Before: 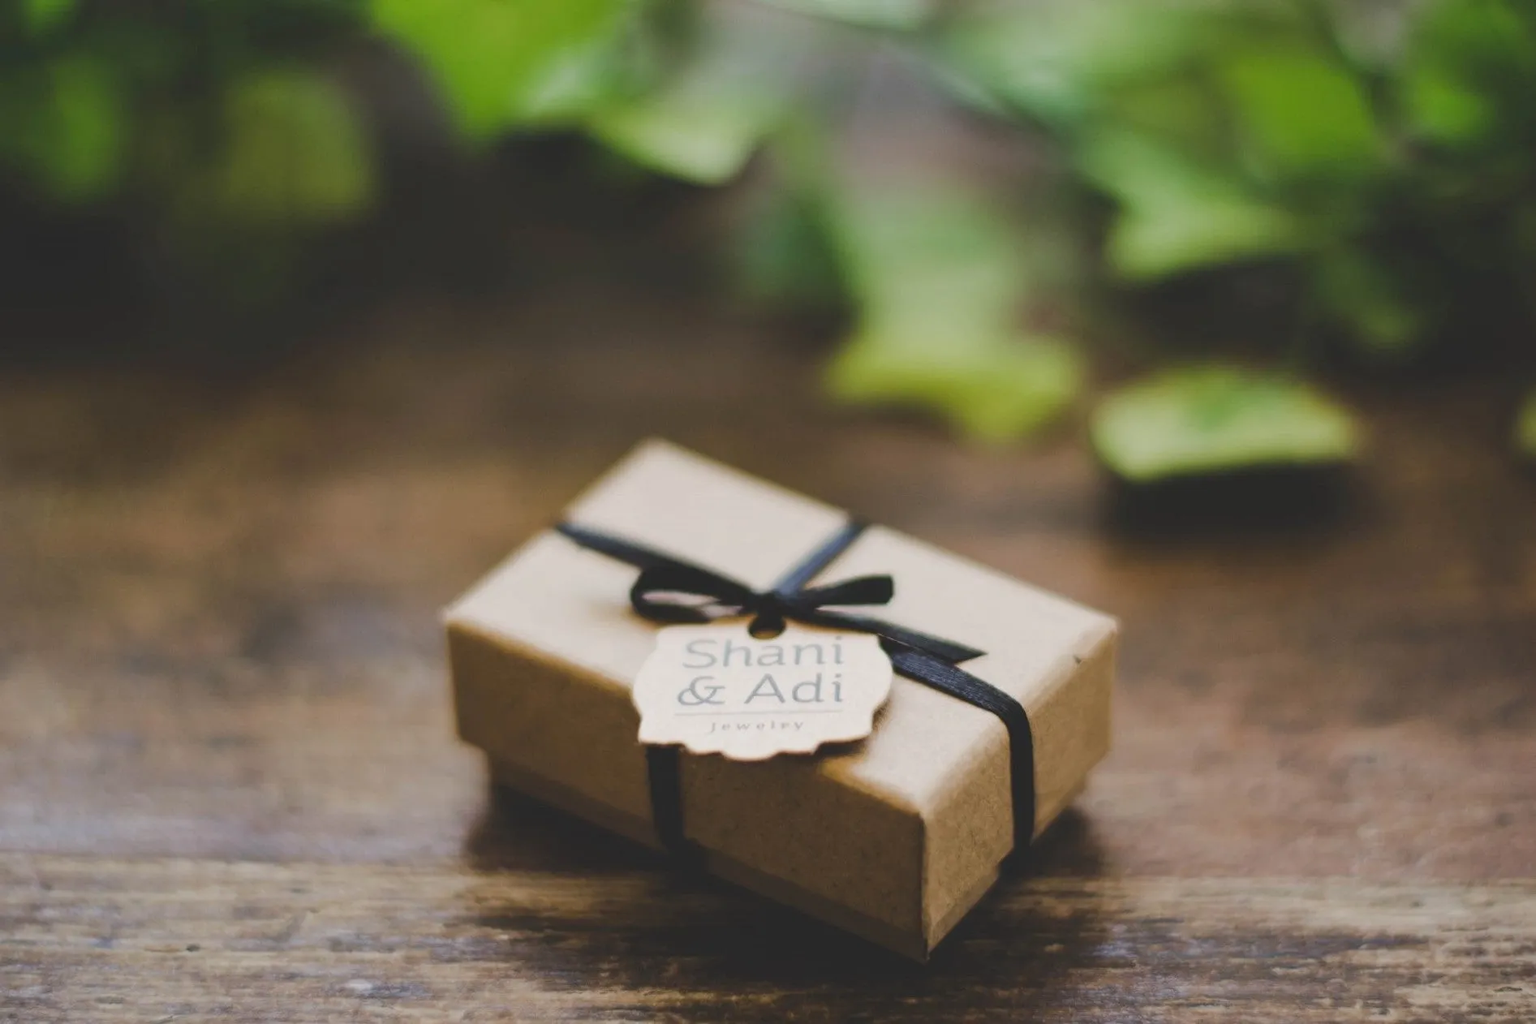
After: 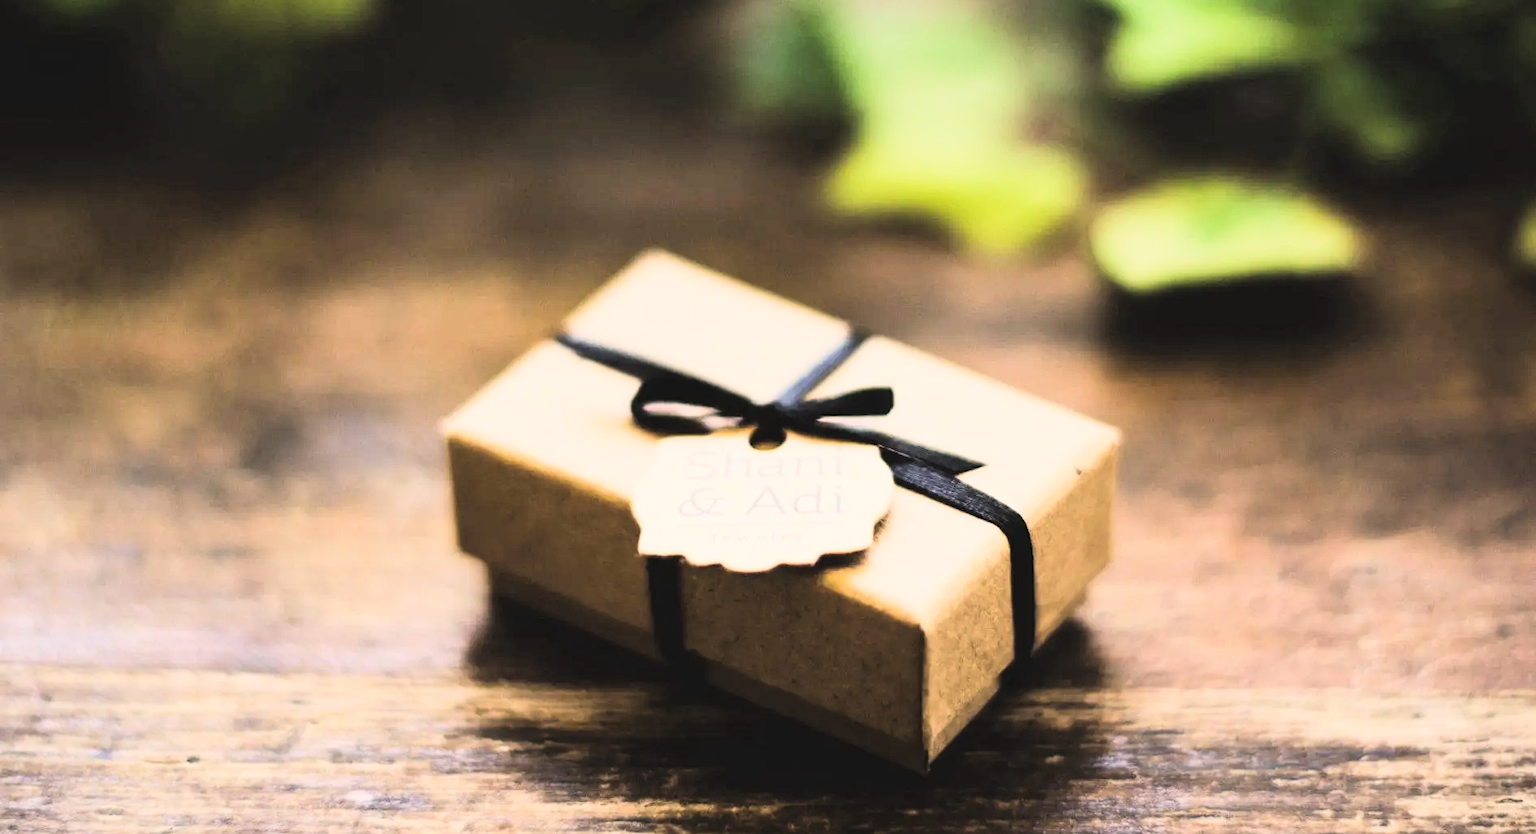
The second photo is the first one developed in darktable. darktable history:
rgb curve: curves: ch0 [(0, 0) (0.21, 0.15) (0.24, 0.21) (0.5, 0.75) (0.75, 0.96) (0.89, 0.99) (1, 1)]; ch1 [(0, 0.02) (0.21, 0.13) (0.25, 0.2) (0.5, 0.67) (0.75, 0.9) (0.89, 0.97) (1, 1)]; ch2 [(0, 0.02) (0.21, 0.13) (0.25, 0.2) (0.5, 0.67) (0.75, 0.9) (0.89, 0.97) (1, 1)], compensate middle gray true
color correction: highlights a* 3.84, highlights b* 5.07
crop and rotate: top 18.507%
